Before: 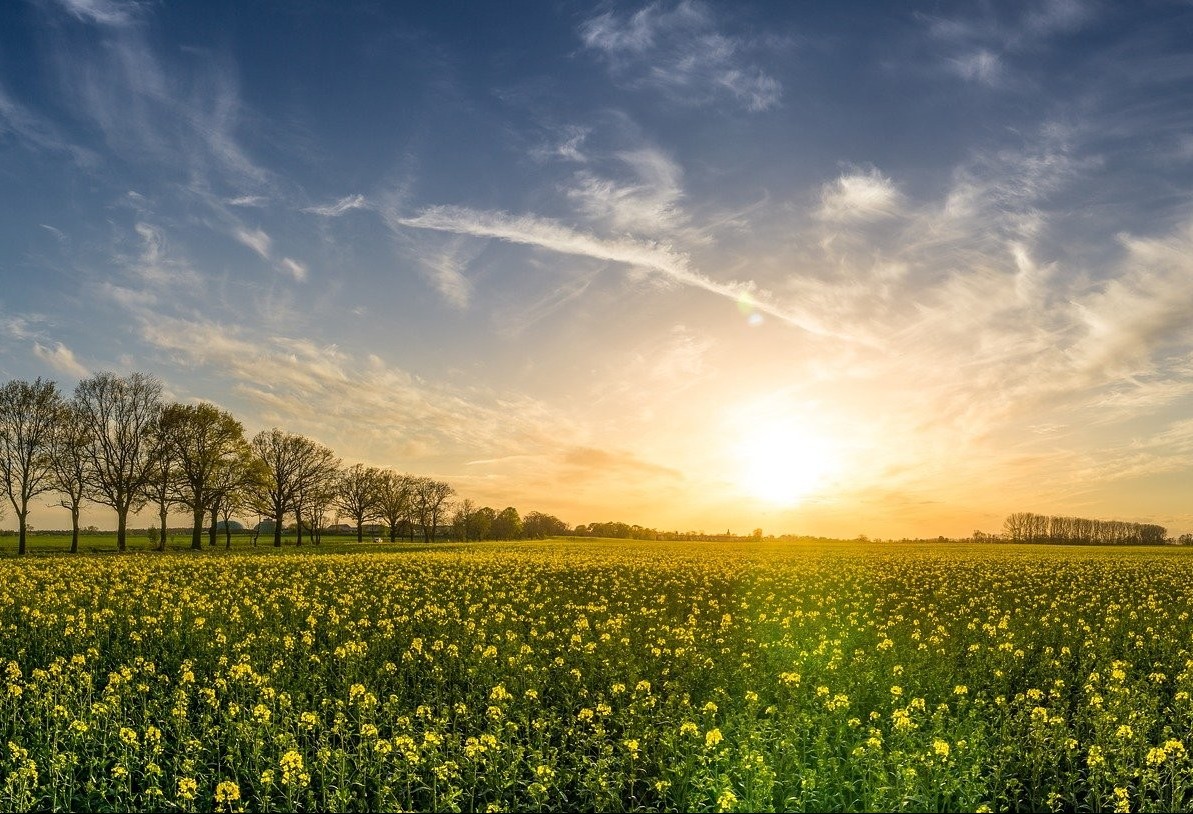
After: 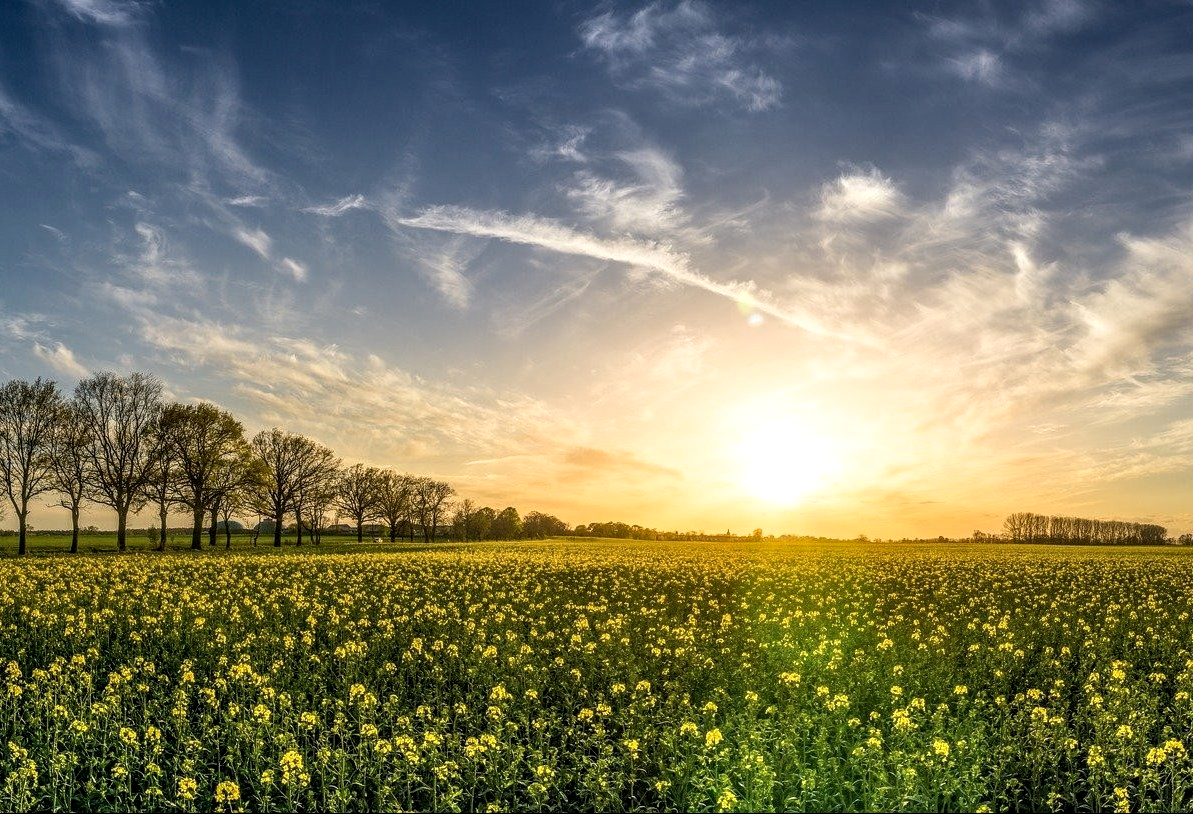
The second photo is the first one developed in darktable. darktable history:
local contrast: detail 130%
rgb curve: curves: ch0 [(0, 0) (0.078, 0.051) (0.929, 0.956) (1, 1)], compensate middle gray true
